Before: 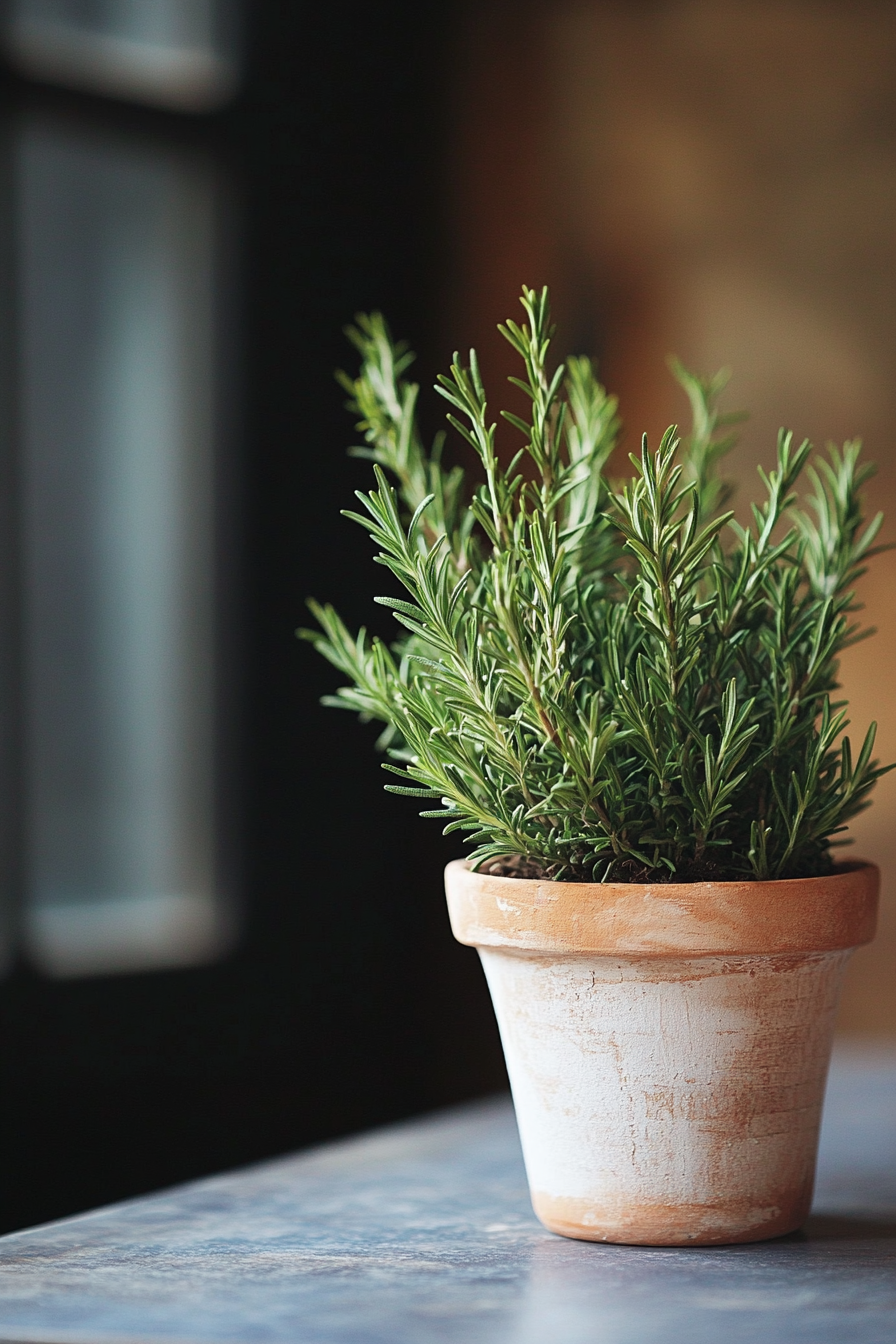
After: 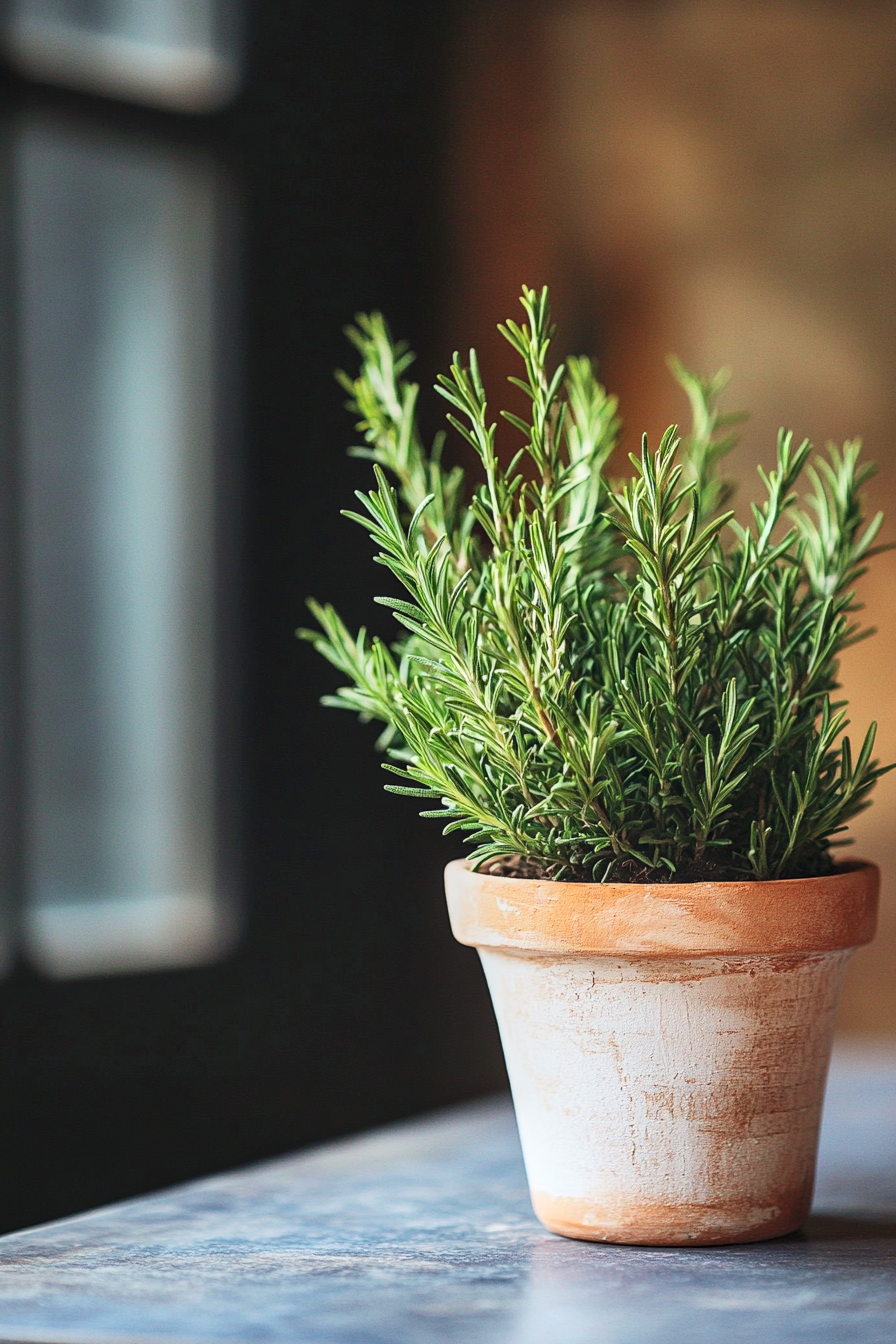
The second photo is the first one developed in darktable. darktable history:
local contrast: on, module defaults
shadows and highlights: shadows 43.48, white point adjustment -1.53, soften with gaussian
contrast brightness saturation: contrast 0.204, brightness 0.167, saturation 0.228
